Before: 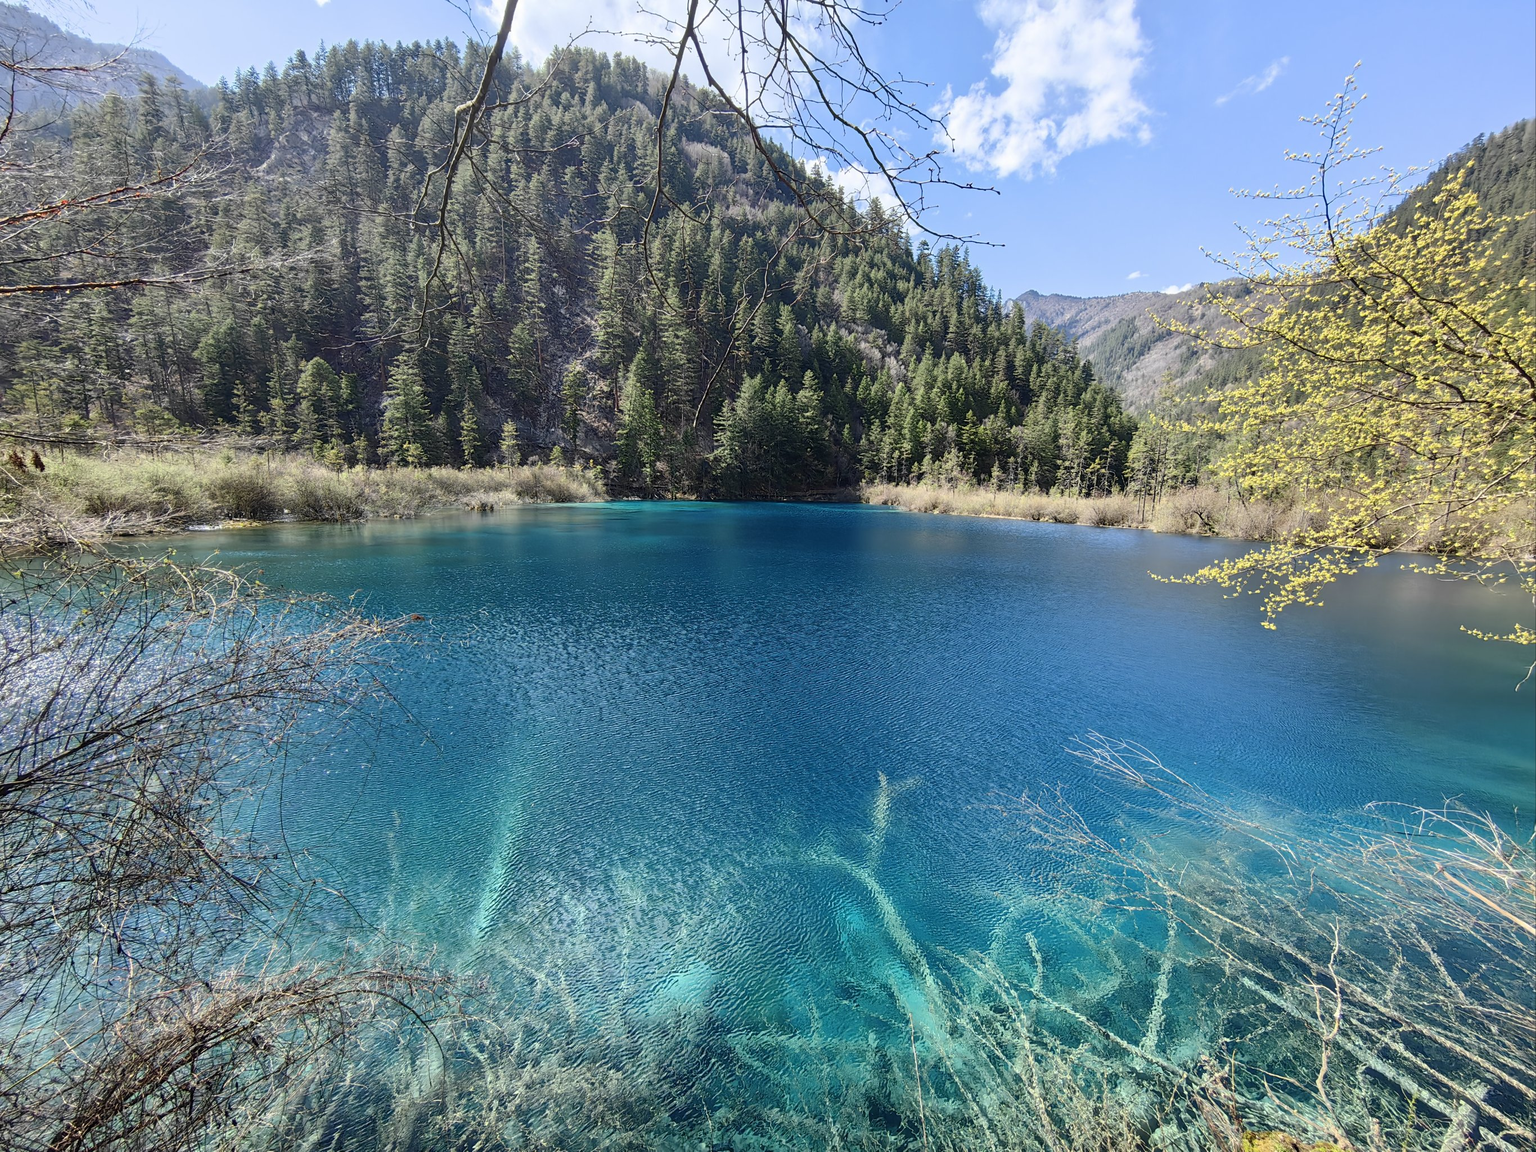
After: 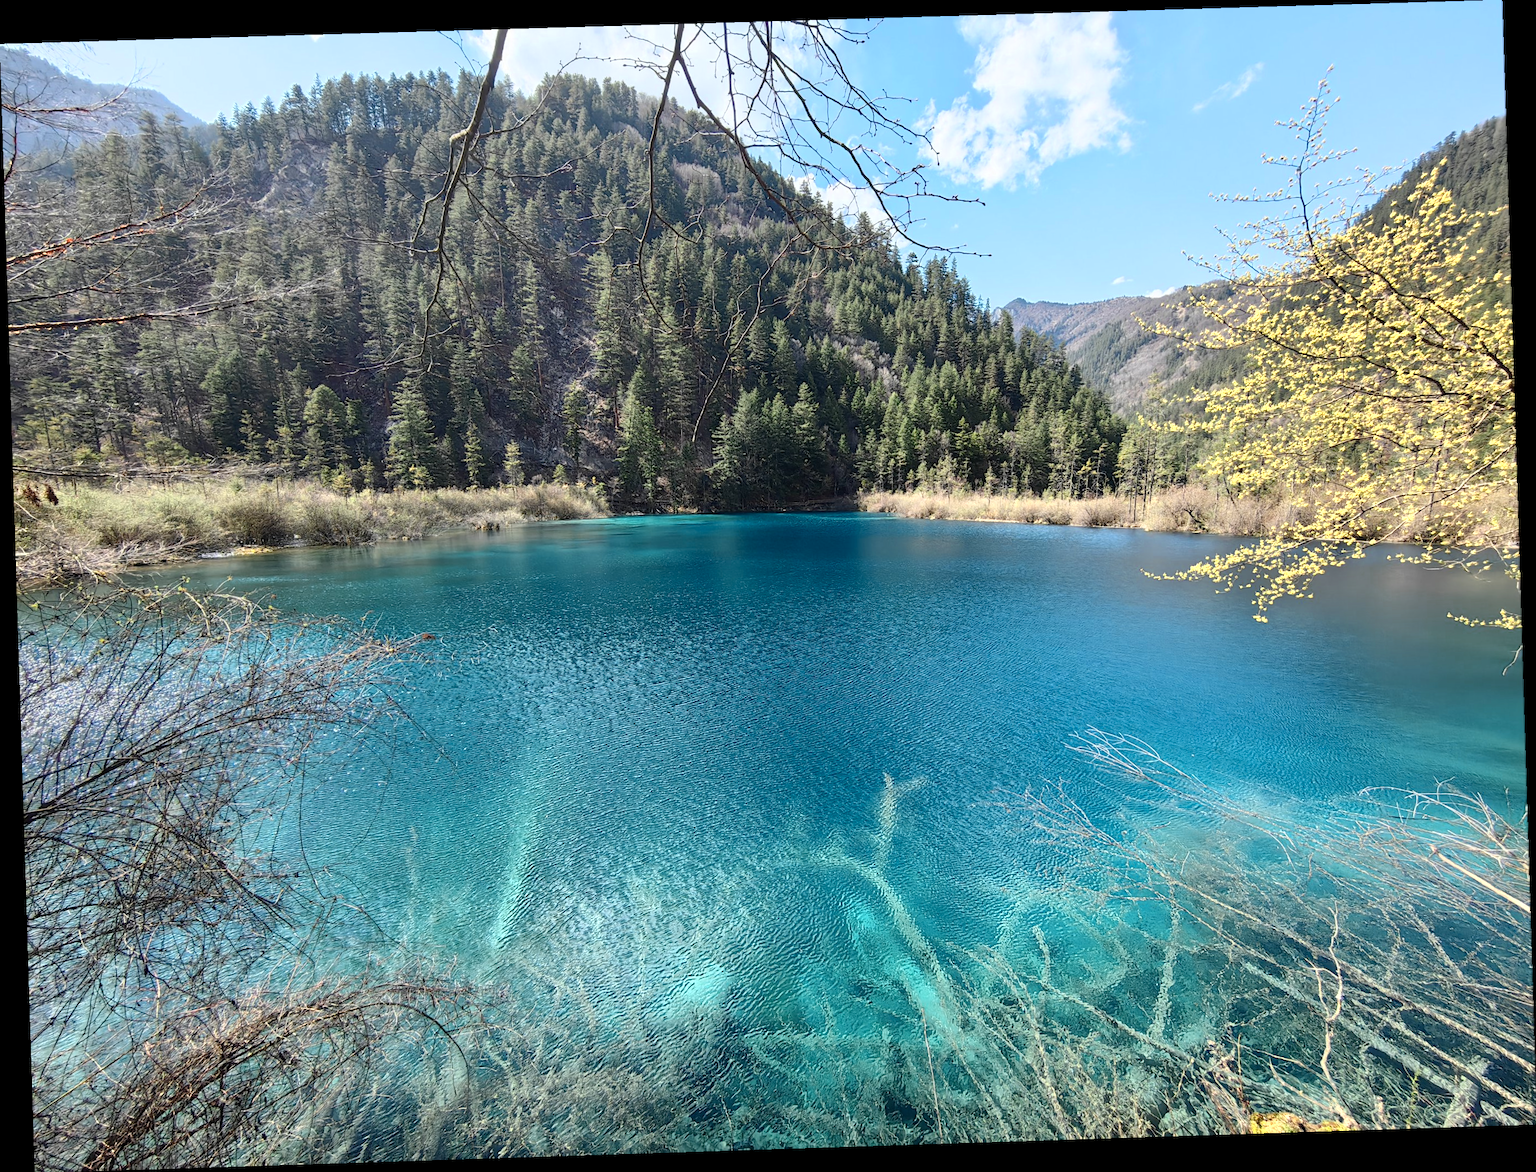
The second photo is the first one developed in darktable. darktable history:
rotate and perspective: rotation -1.77°, lens shift (horizontal) 0.004, automatic cropping off
color zones: curves: ch0 [(0.018, 0.548) (0.197, 0.654) (0.425, 0.447) (0.605, 0.658) (0.732, 0.579)]; ch1 [(0.105, 0.531) (0.224, 0.531) (0.386, 0.39) (0.618, 0.456) (0.732, 0.456) (0.956, 0.421)]; ch2 [(0.039, 0.583) (0.215, 0.465) (0.399, 0.544) (0.465, 0.548) (0.614, 0.447) (0.724, 0.43) (0.882, 0.623) (0.956, 0.632)]
